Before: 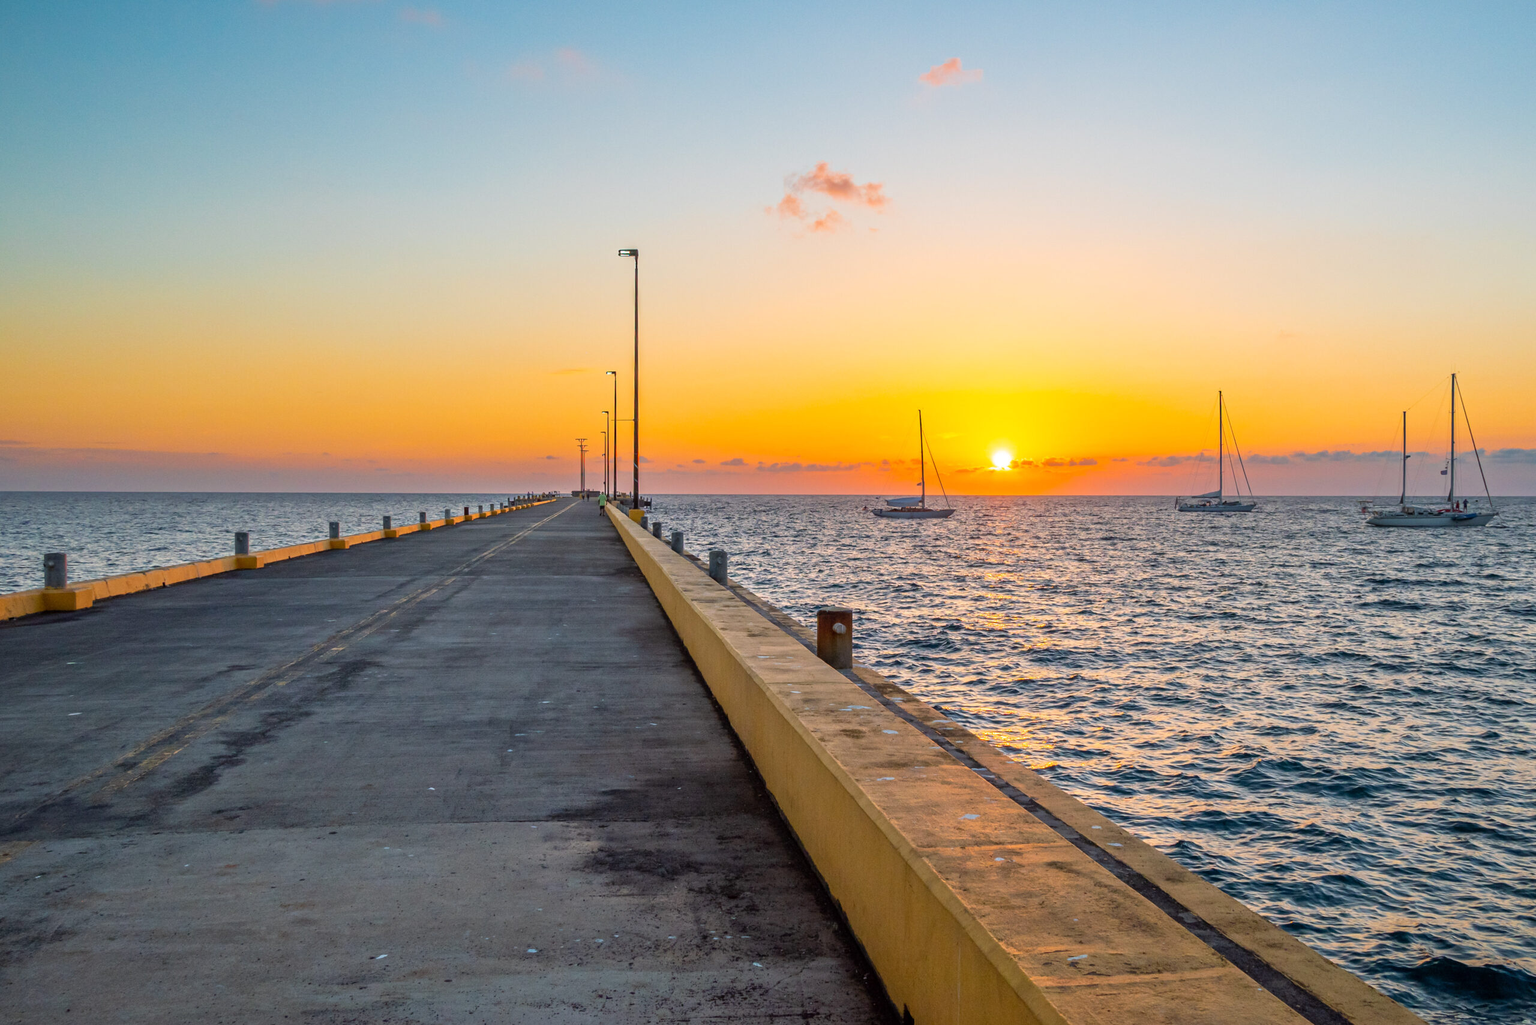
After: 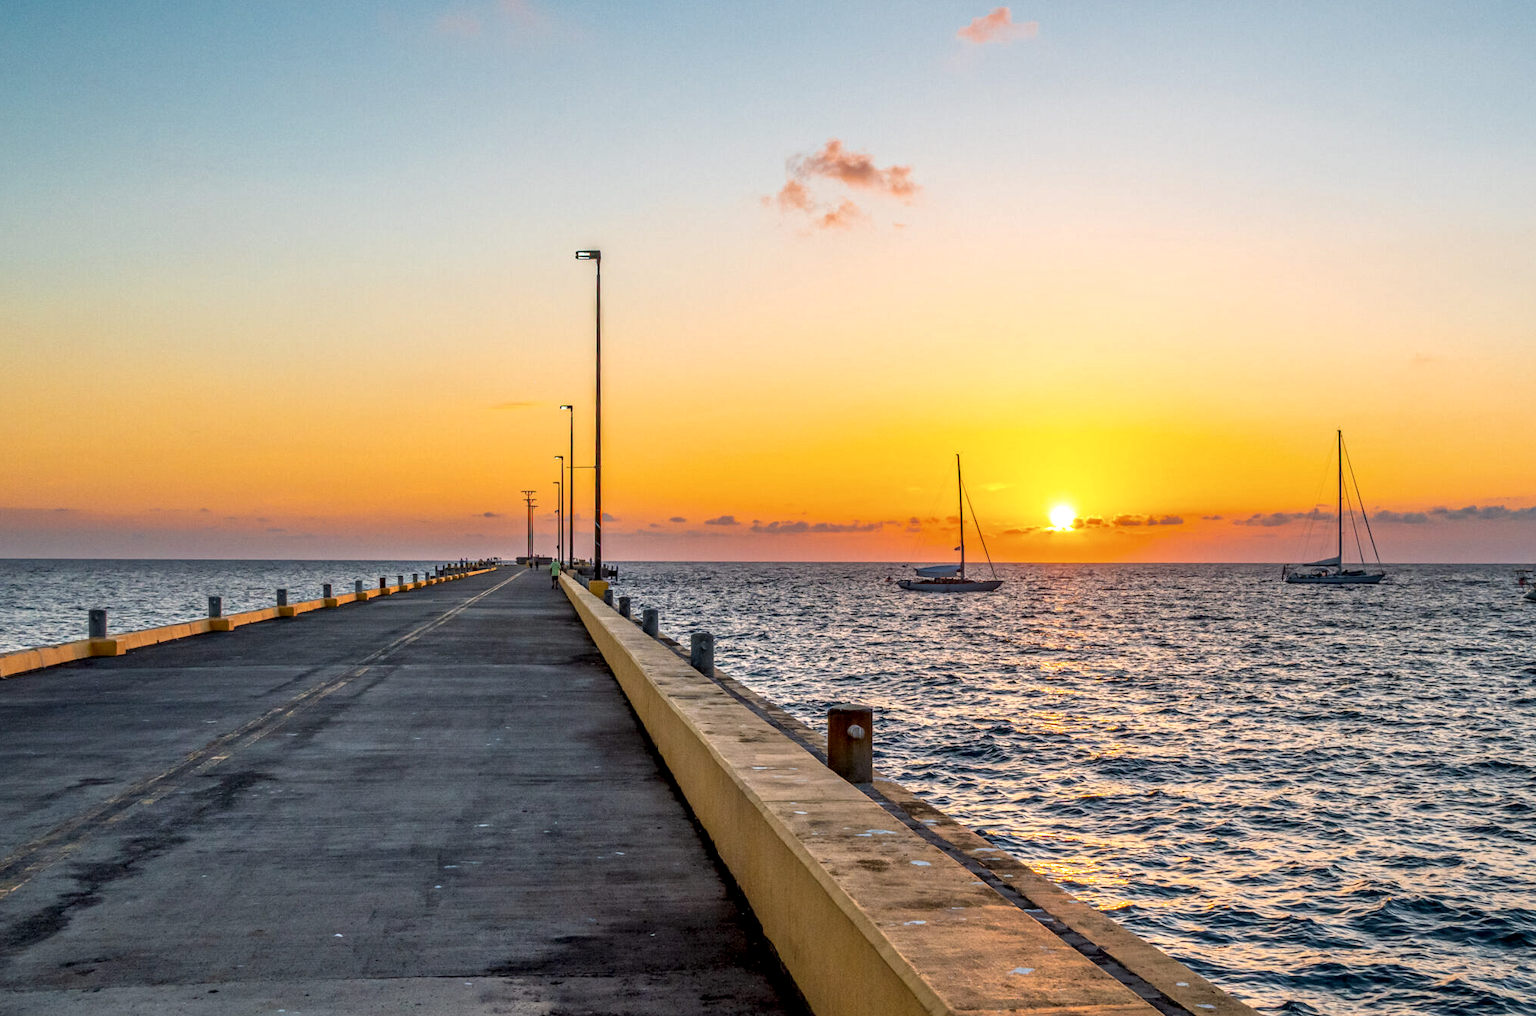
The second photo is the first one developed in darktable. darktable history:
base curve: curves: ch0 [(0, 0) (0.303, 0.277) (1, 1)]
crop and rotate: left 10.77%, top 5.1%, right 10.41%, bottom 16.76%
local contrast: detail 150%
contrast brightness saturation: saturation -0.05
